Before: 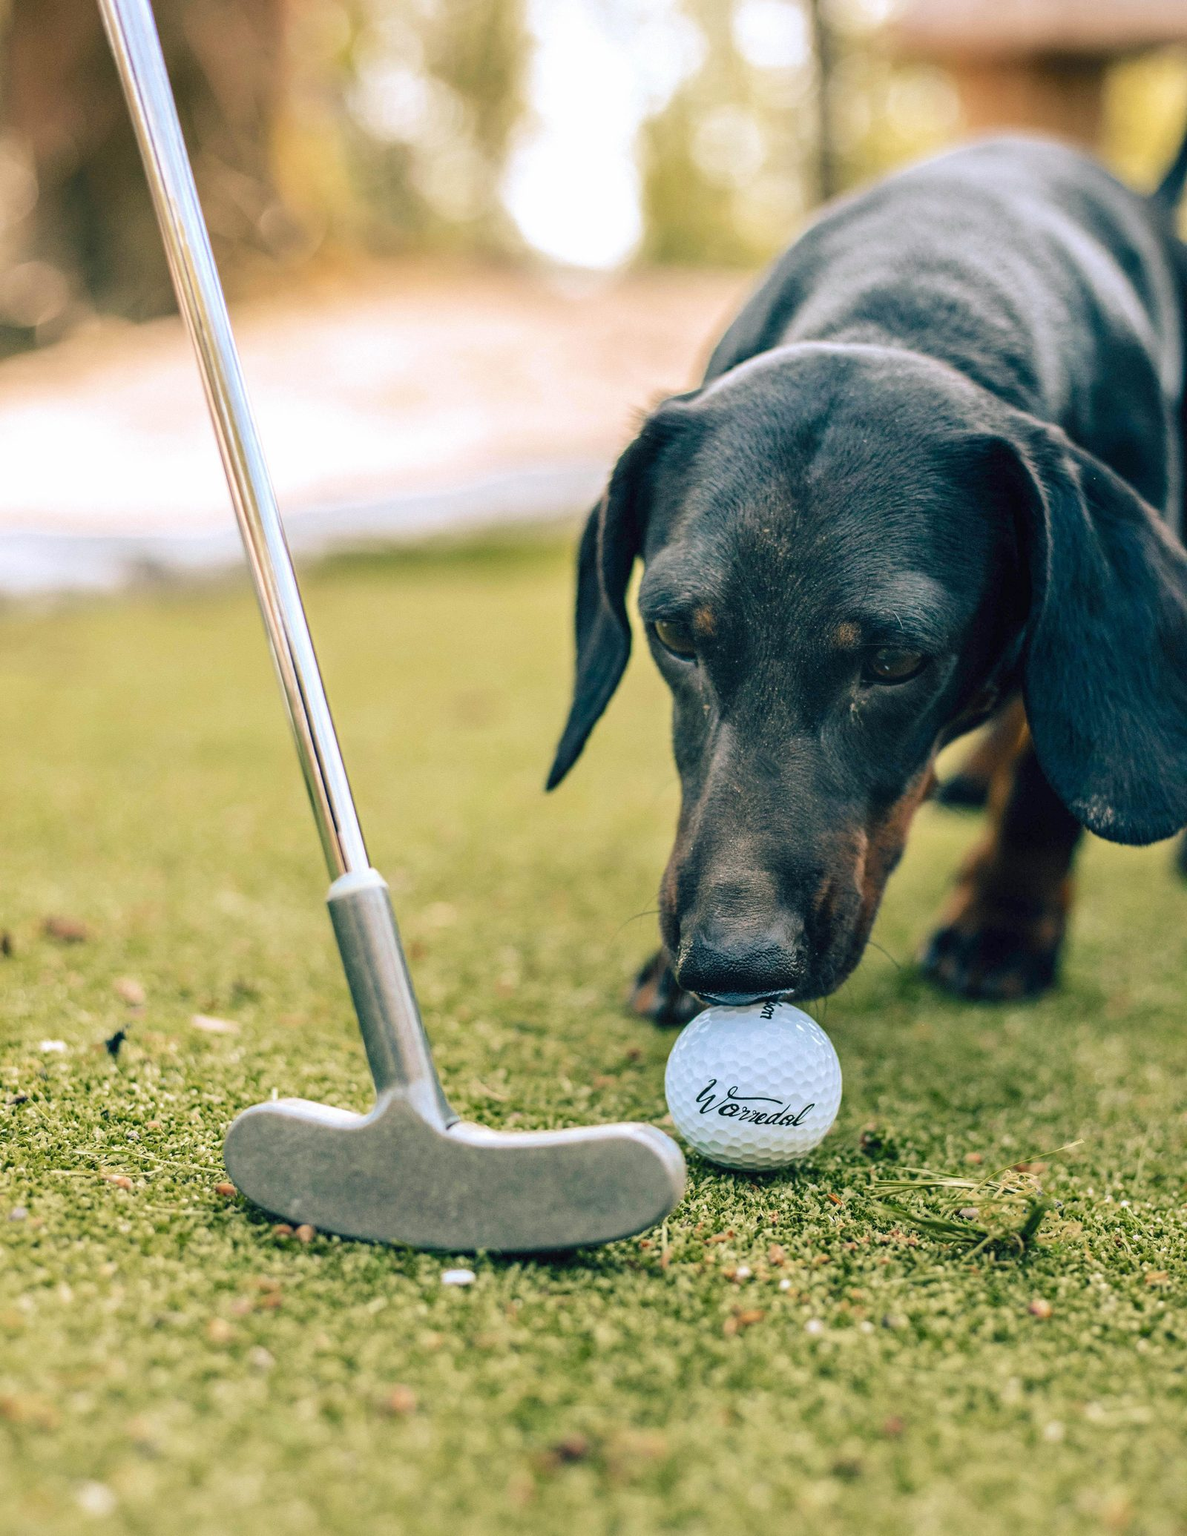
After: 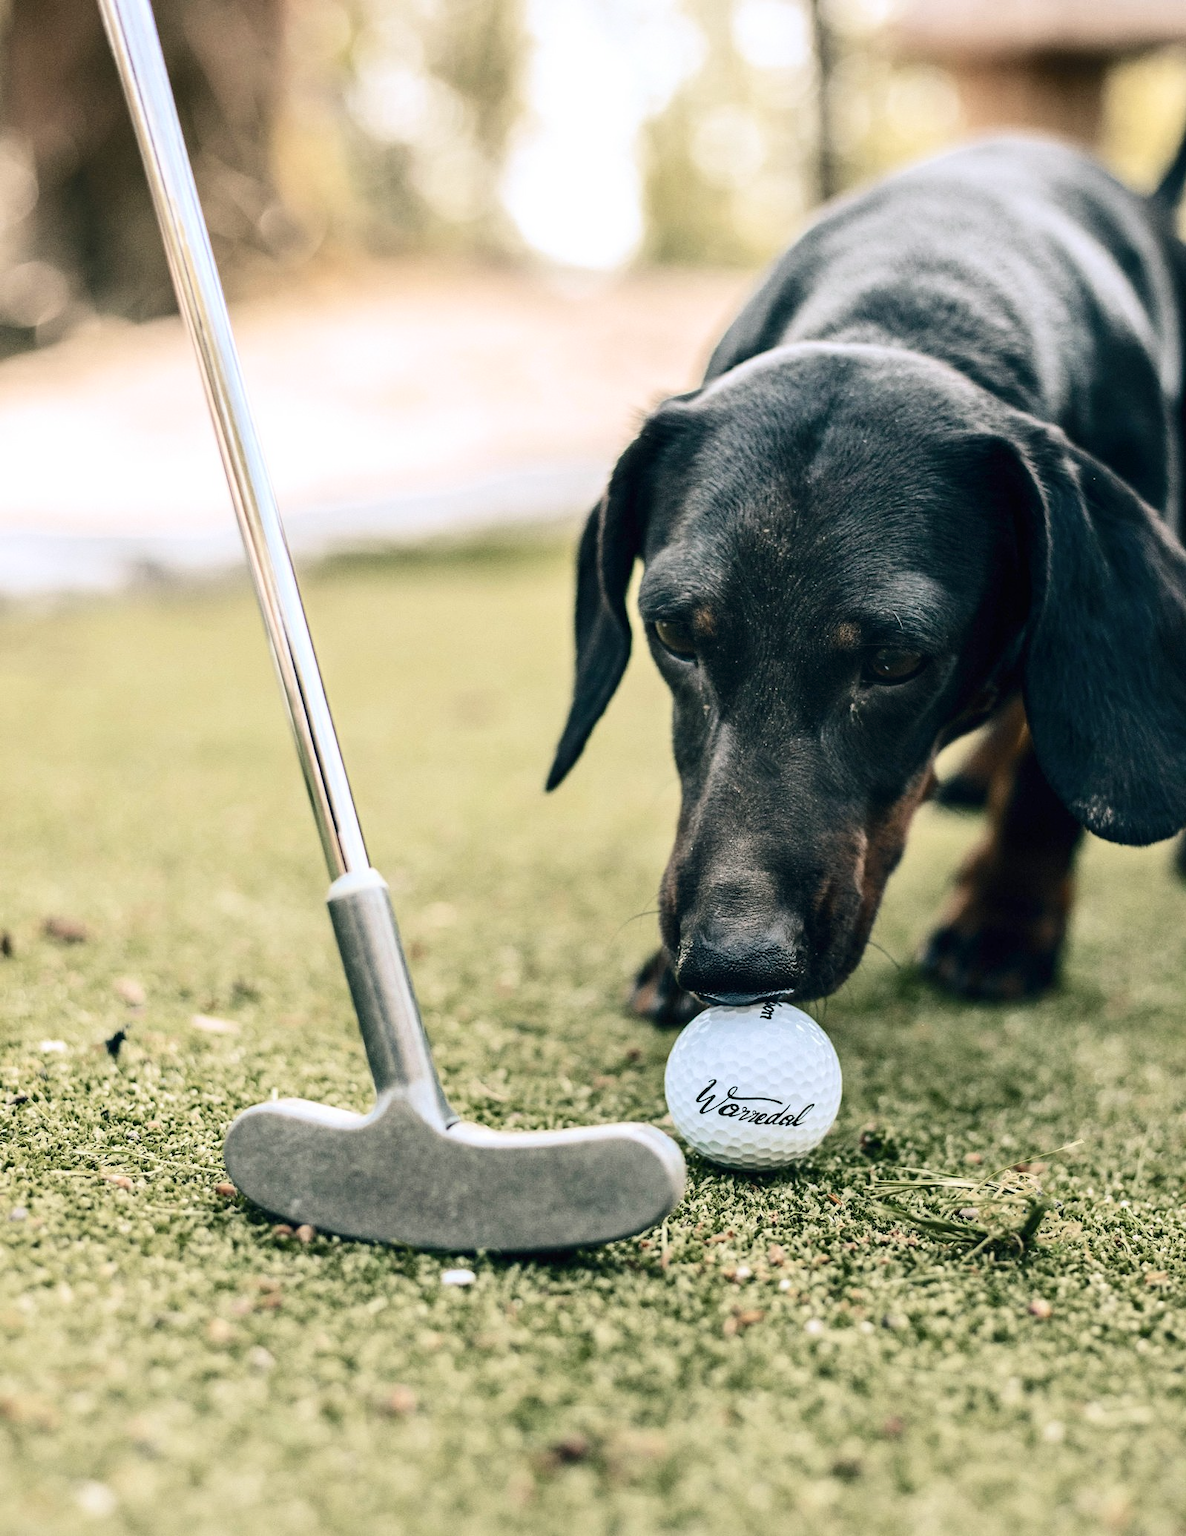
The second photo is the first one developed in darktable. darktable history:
contrast brightness saturation: contrast 0.247, saturation -0.306
